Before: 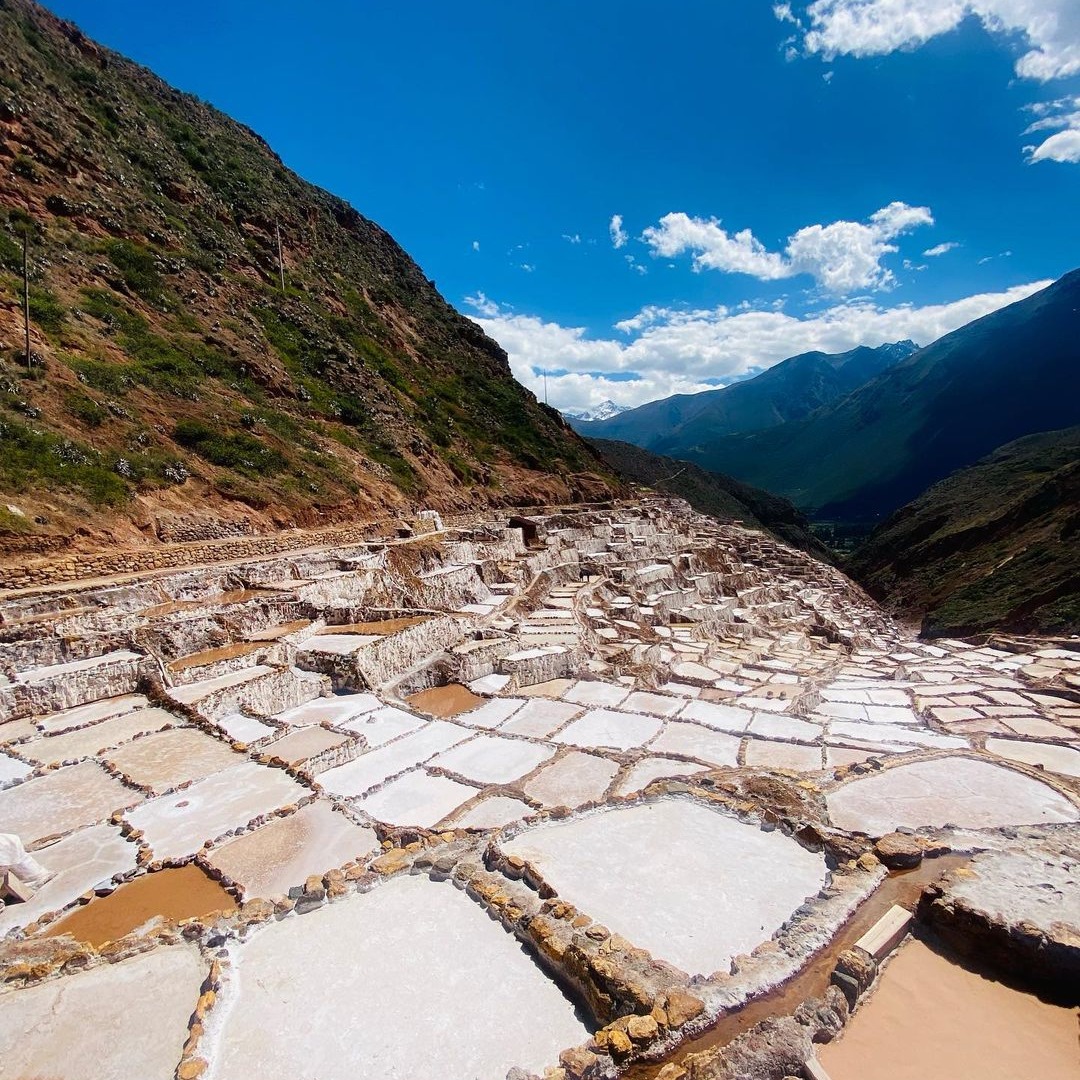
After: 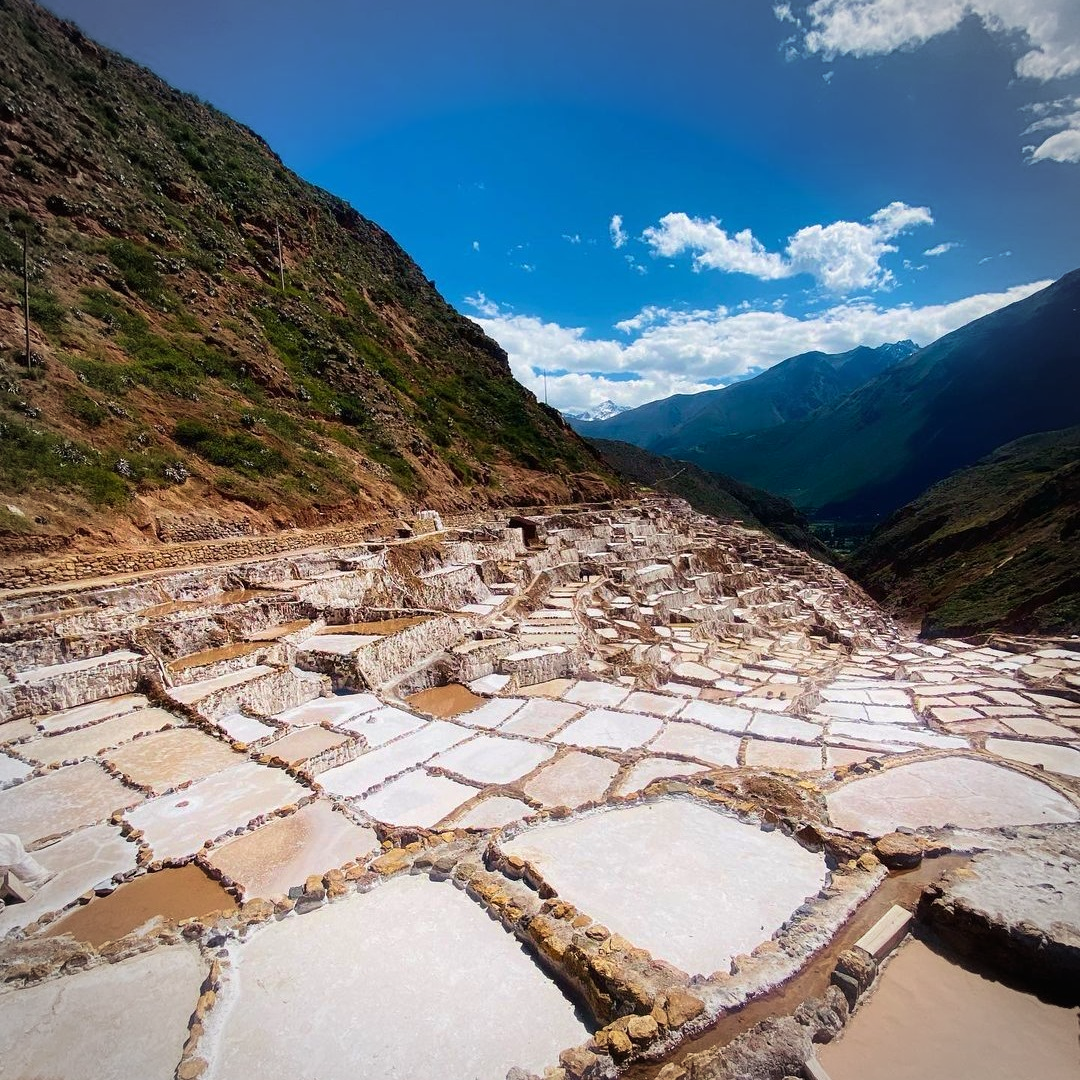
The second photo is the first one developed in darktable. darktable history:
velvia: strength 27%
vignetting: fall-off radius 45%, brightness -0.33
